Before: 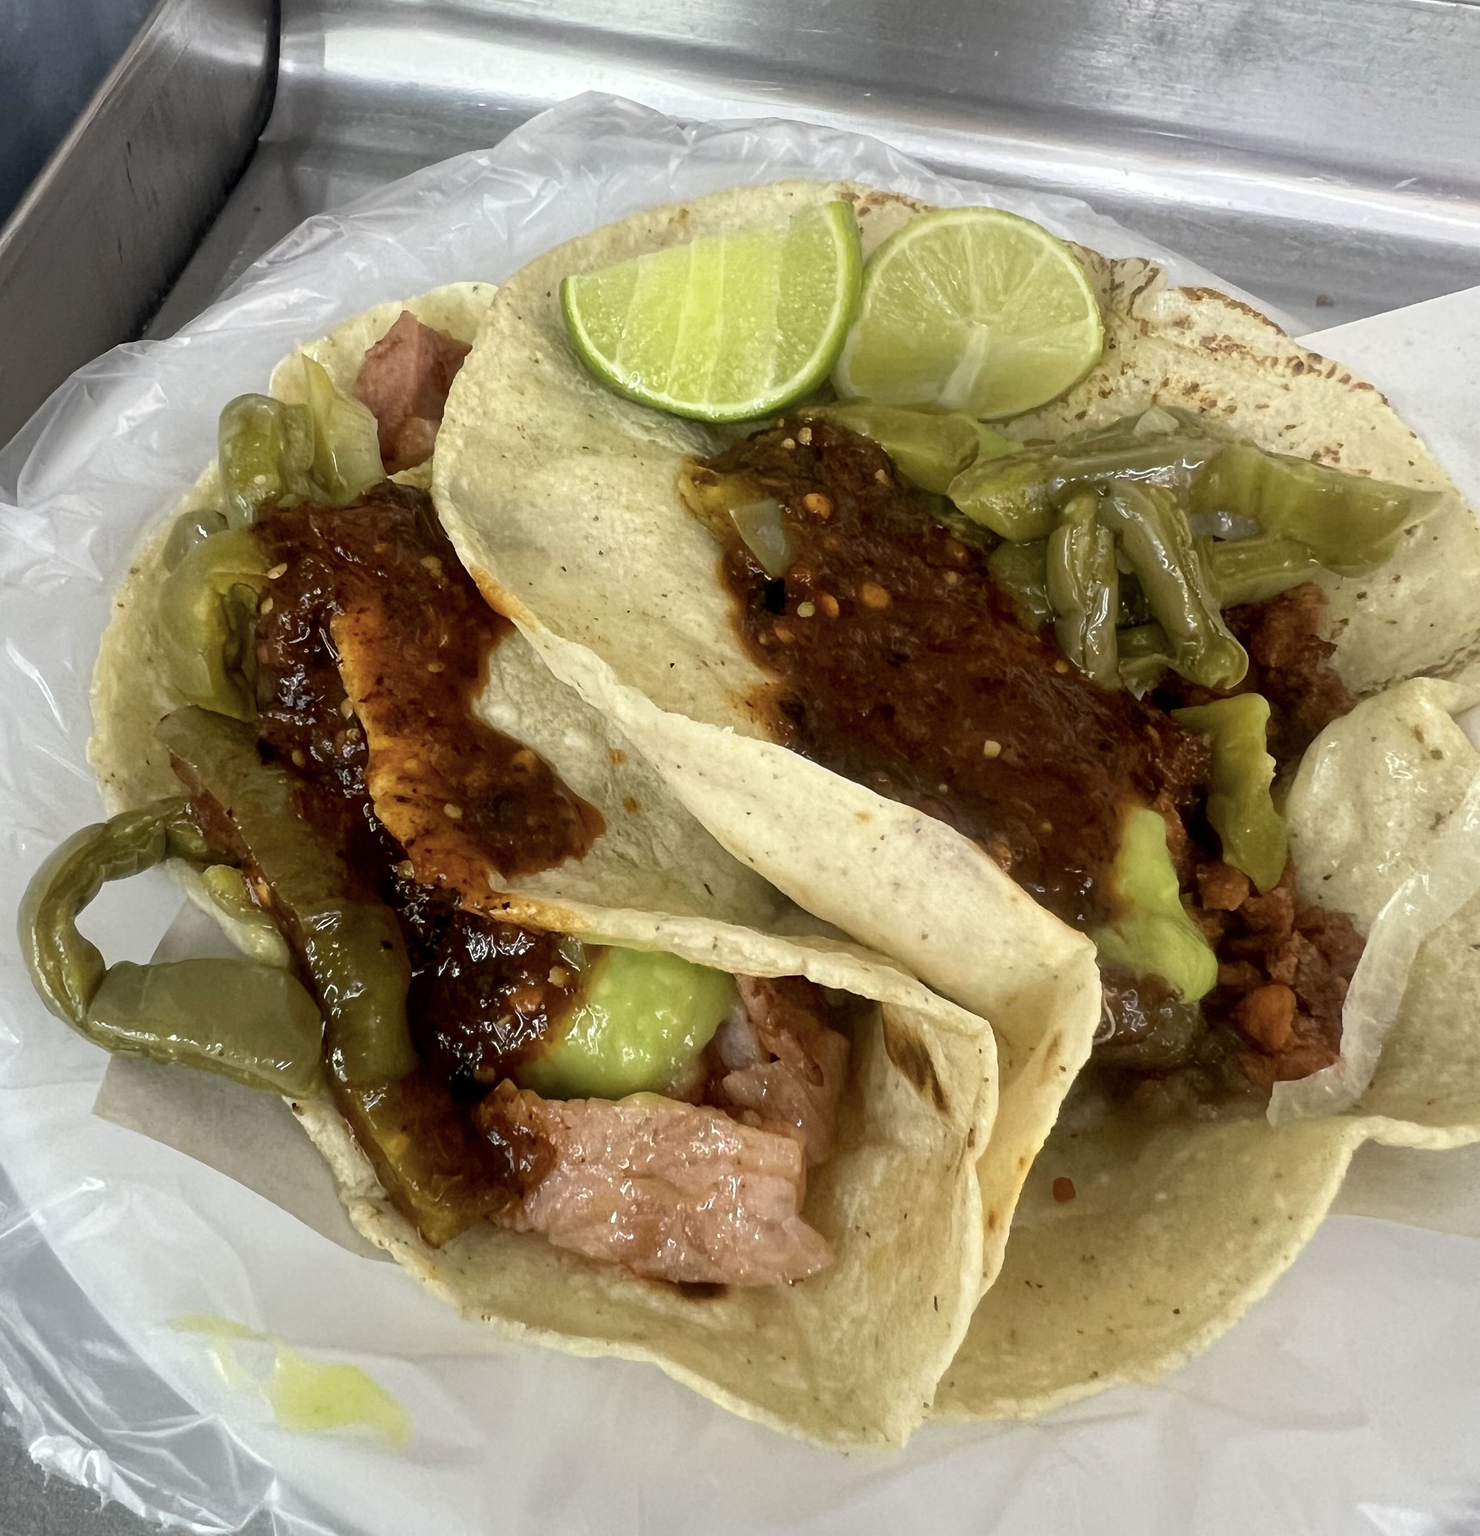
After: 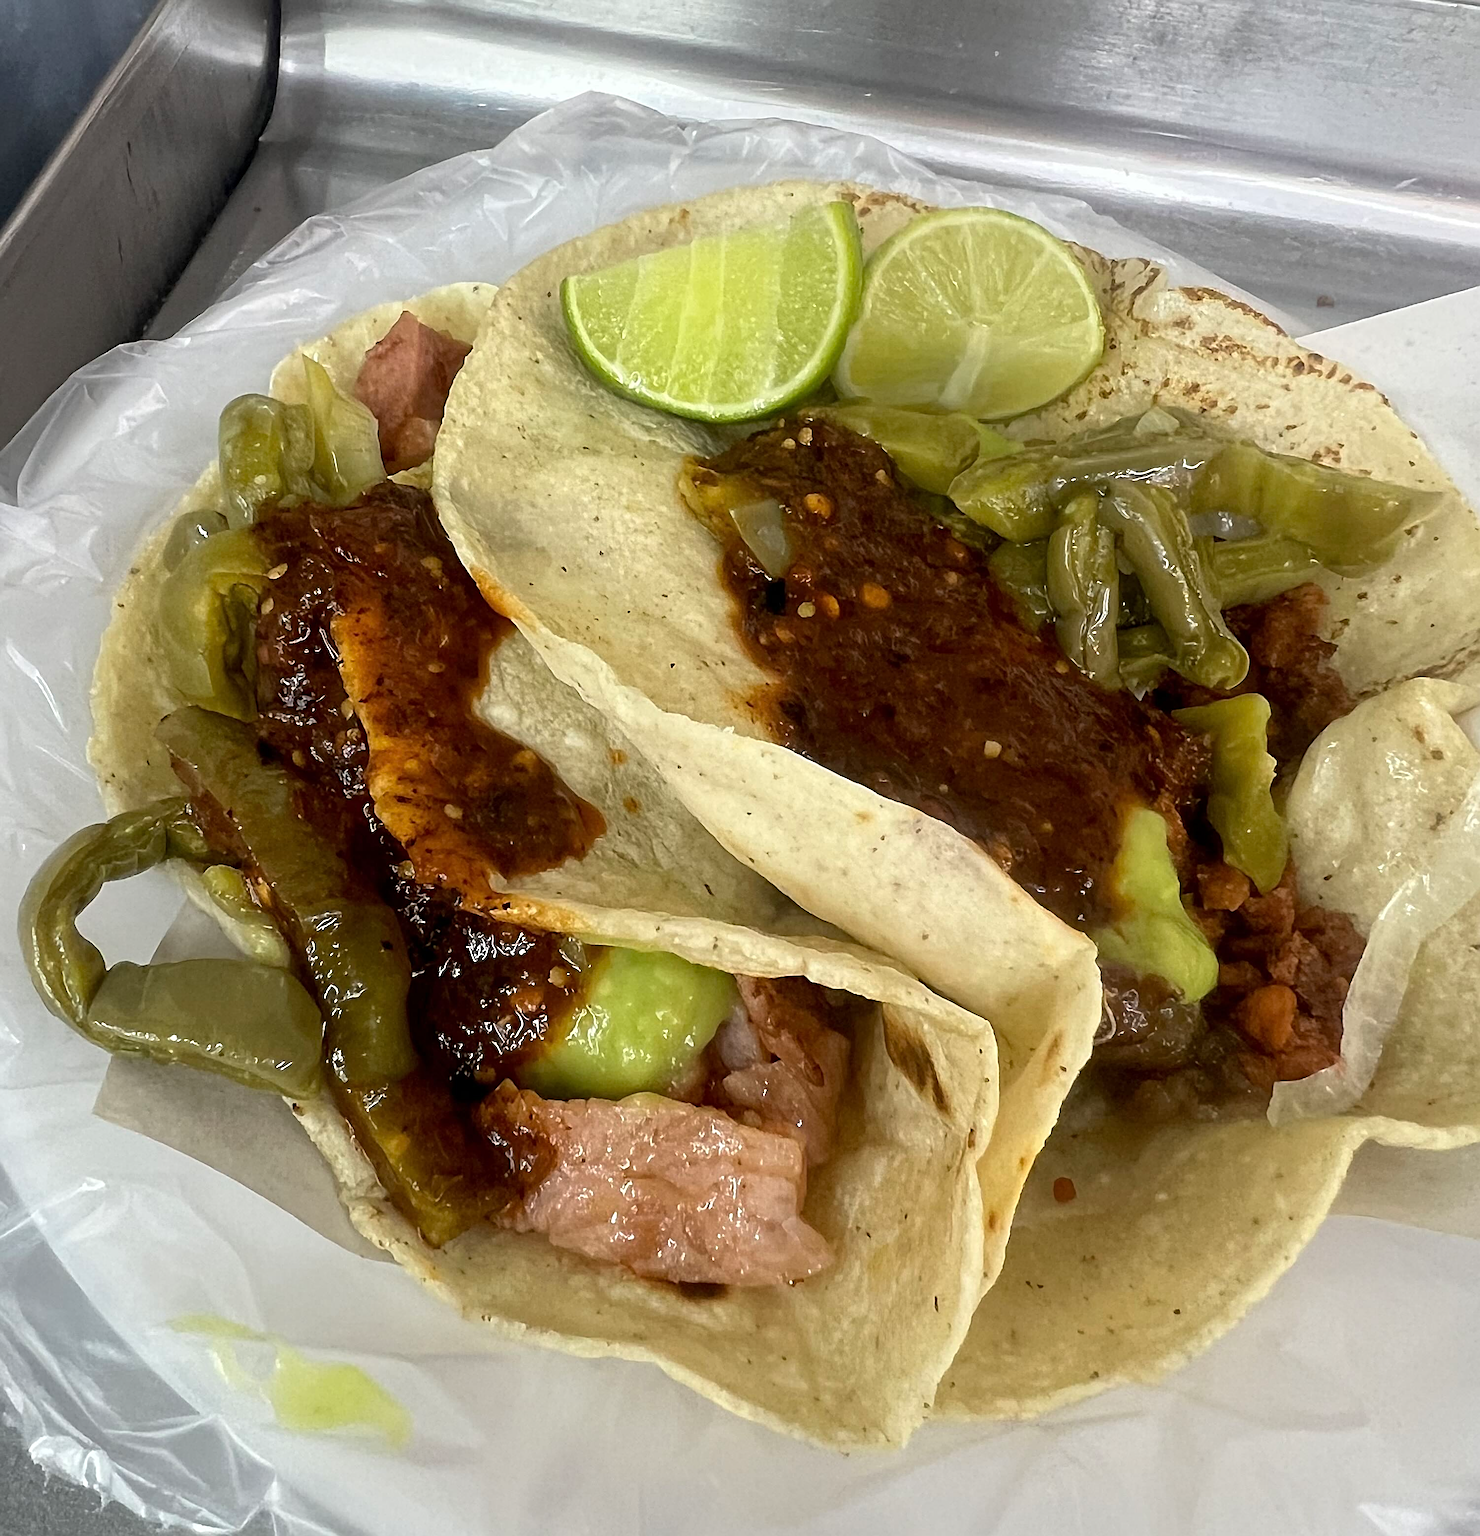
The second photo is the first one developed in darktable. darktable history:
sharpen: radius 2.836, amount 0.725
